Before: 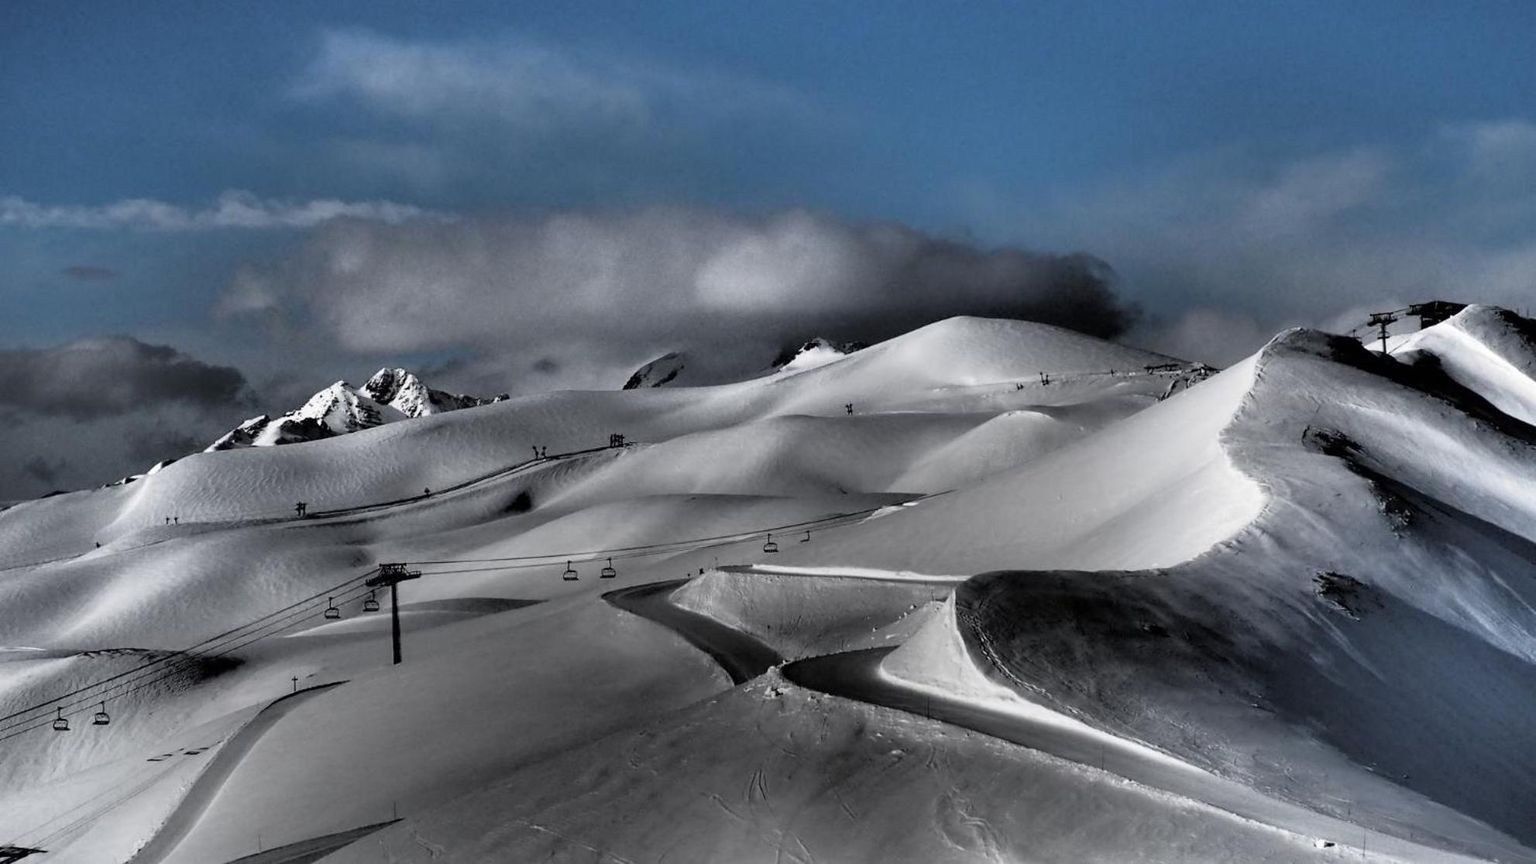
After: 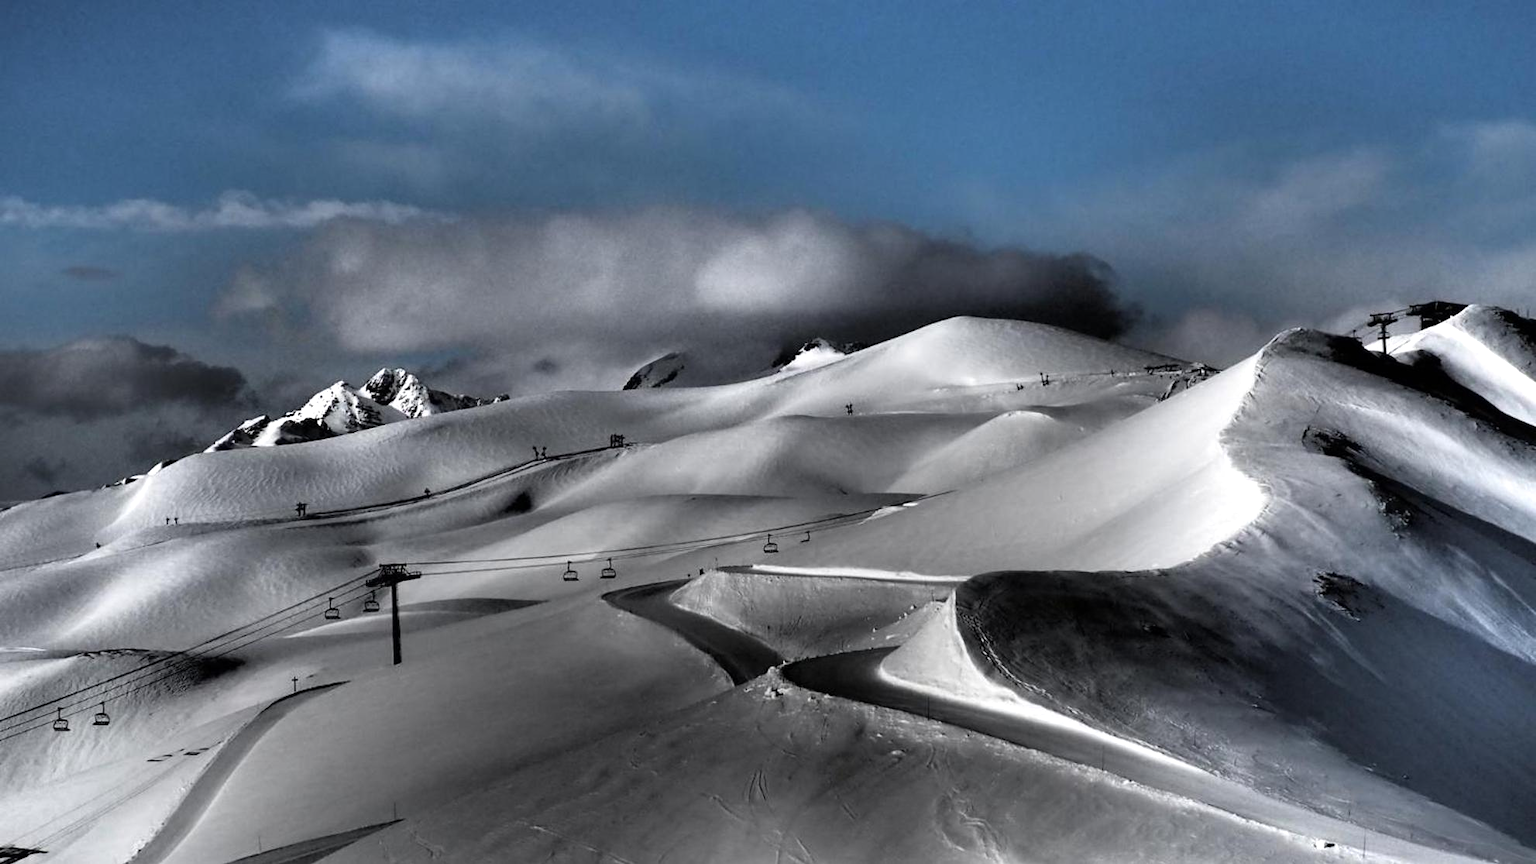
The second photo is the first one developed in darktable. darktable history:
tone equalizer: -8 EV -0.427 EV, -7 EV -0.354 EV, -6 EV -0.332 EV, -5 EV -0.208 EV, -3 EV 0.231 EV, -2 EV 0.306 EV, -1 EV 0.387 EV, +0 EV 0.403 EV, edges refinement/feathering 500, mask exposure compensation -1.57 EV, preserve details guided filter
